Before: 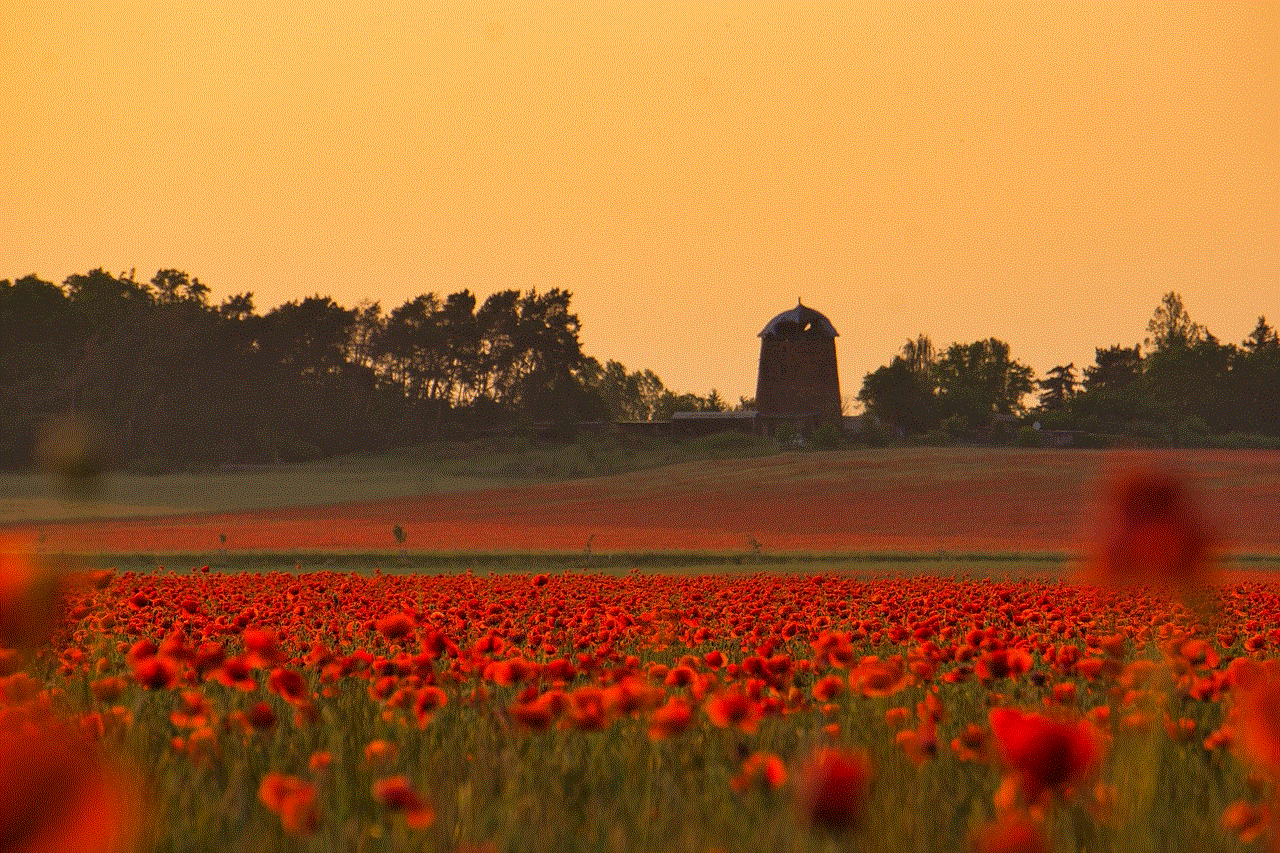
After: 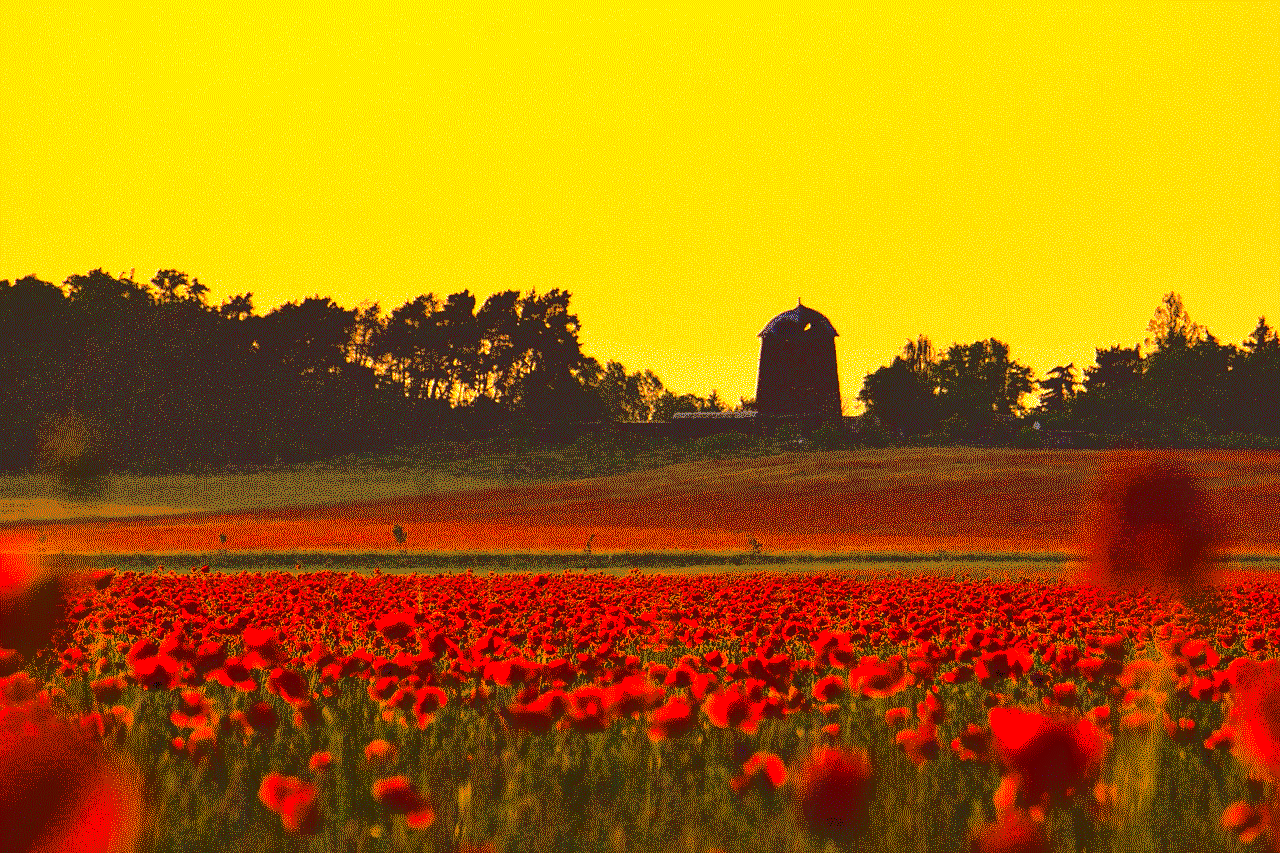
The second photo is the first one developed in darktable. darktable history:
base curve: curves: ch0 [(0.065, 0.026) (0.236, 0.358) (0.53, 0.546) (0.777, 0.841) (0.924, 0.992)]
color balance rgb: shadows lift › luminance -9.424%, linear chroma grading › global chroma 15.155%, perceptual saturation grading › global saturation 19.804%, perceptual brilliance grading › global brilliance 30.41%, perceptual brilliance grading › highlights 50.219%, perceptual brilliance grading › mid-tones 49.736%, perceptual brilliance grading › shadows -21.728%, saturation formula JzAzBz (2021)
